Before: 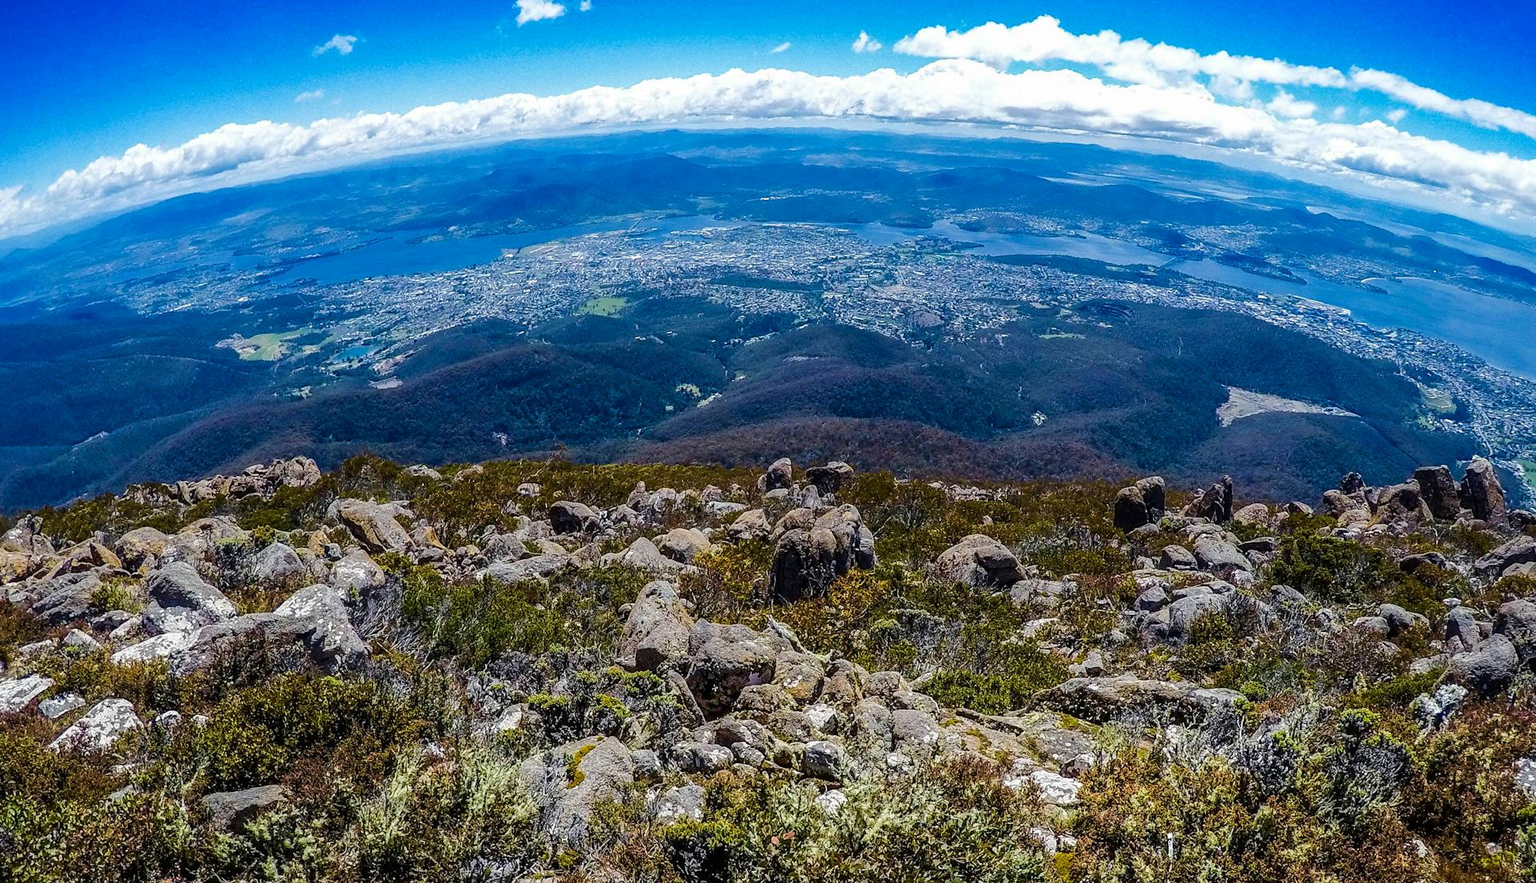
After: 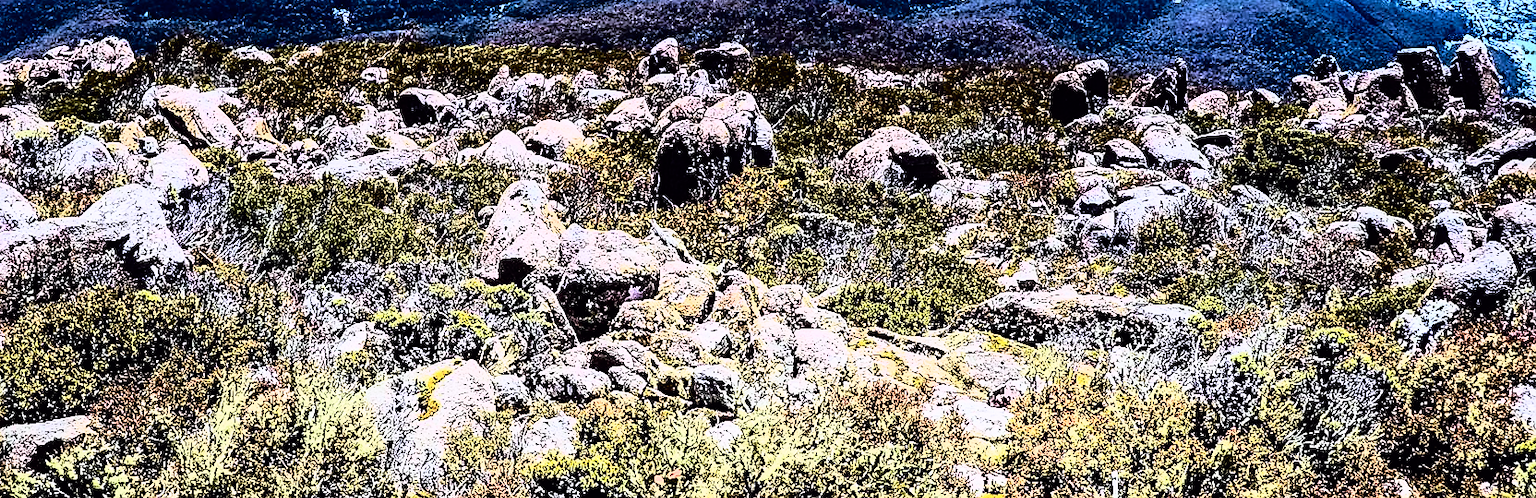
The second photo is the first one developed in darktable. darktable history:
crop and rotate: left 13.306%, top 48.129%, bottom 2.928%
tone curve: curves: ch0 [(0, 0) (0.105, 0.044) (0.195, 0.128) (0.283, 0.283) (0.384, 0.404) (0.485, 0.531) (0.638, 0.681) (0.795, 0.879) (1, 0.977)]; ch1 [(0, 0) (0.161, 0.092) (0.35, 0.33) (0.379, 0.401) (0.456, 0.469) (0.498, 0.503) (0.531, 0.537) (0.596, 0.621) (0.635, 0.671) (1, 1)]; ch2 [(0, 0) (0.371, 0.362) (0.437, 0.437) (0.483, 0.484) (0.53, 0.515) (0.56, 0.58) (0.622, 0.606) (1, 1)], color space Lab, independent channels, preserve colors none
color balance rgb: perceptual saturation grading › global saturation -1%
rgb curve: curves: ch0 [(0, 0) (0.21, 0.15) (0.24, 0.21) (0.5, 0.75) (0.75, 0.96) (0.89, 0.99) (1, 1)]; ch1 [(0, 0.02) (0.21, 0.13) (0.25, 0.2) (0.5, 0.67) (0.75, 0.9) (0.89, 0.97) (1, 1)]; ch2 [(0, 0.02) (0.21, 0.13) (0.25, 0.2) (0.5, 0.67) (0.75, 0.9) (0.89, 0.97) (1, 1)], compensate middle gray true
tone equalizer: -8 EV -0.417 EV, -7 EV -0.389 EV, -6 EV -0.333 EV, -5 EV -0.222 EV, -3 EV 0.222 EV, -2 EV 0.333 EV, -1 EV 0.389 EV, +0 EV 0.417 EV, edges refinement/feathering 500, mask exposure compensation -1.57 EV, preserve details no
graduated density: hue 238.83°, saturation 50%
exposure: exposure 0.6 EV, compensate highlight preservation false
sharpen: on, module defaults
